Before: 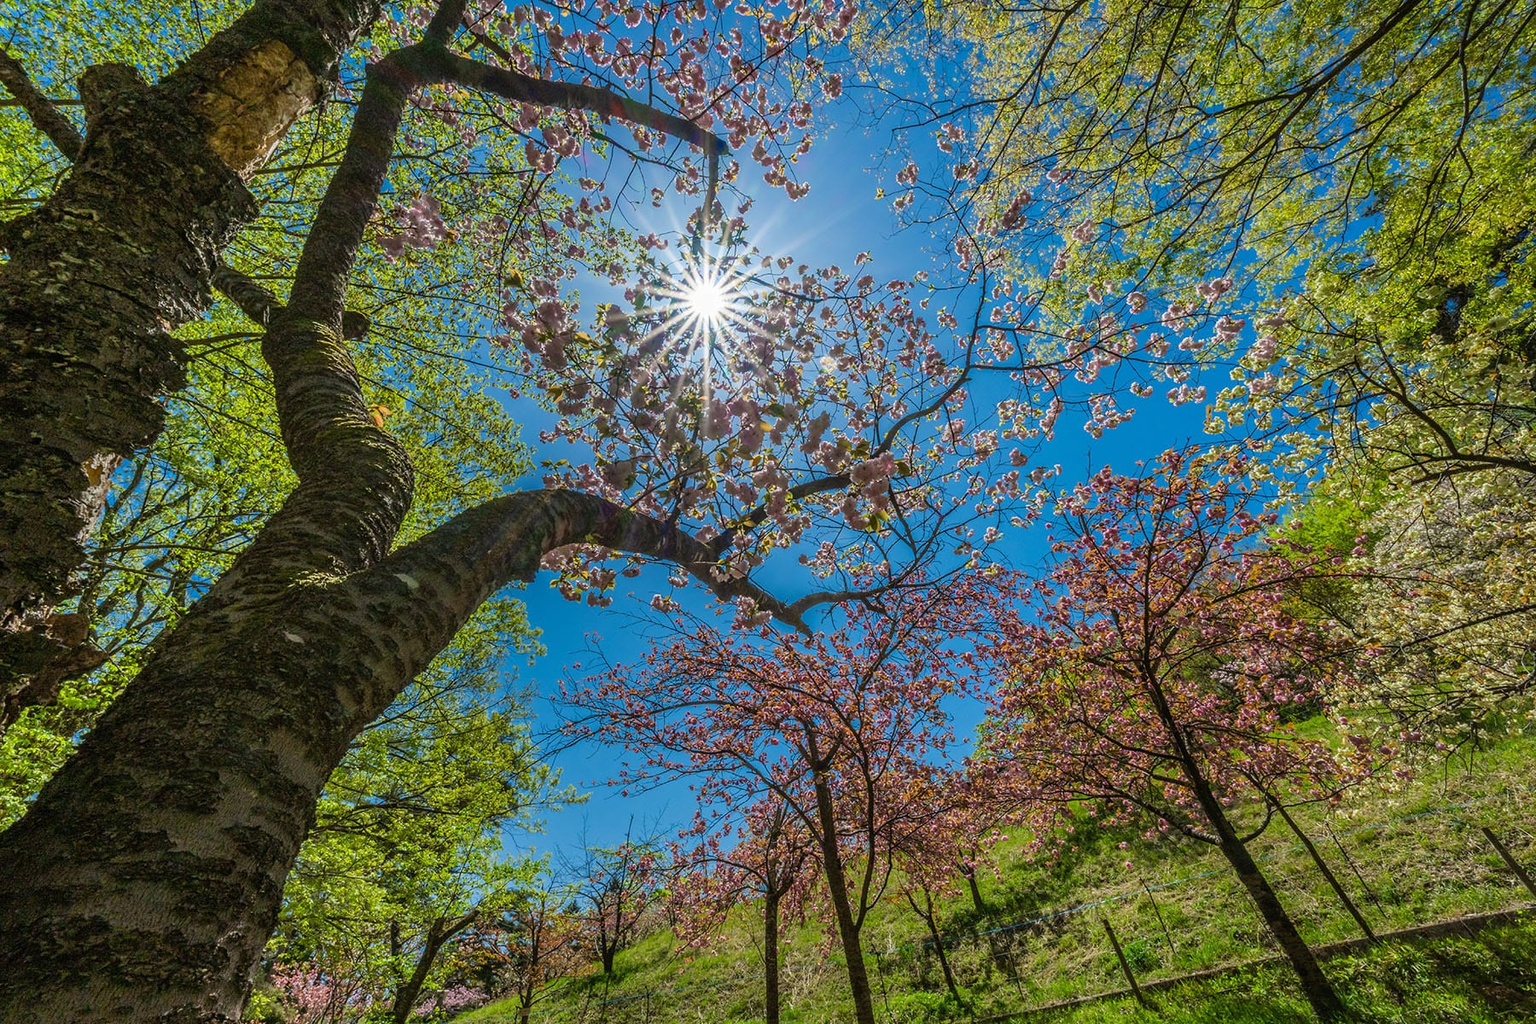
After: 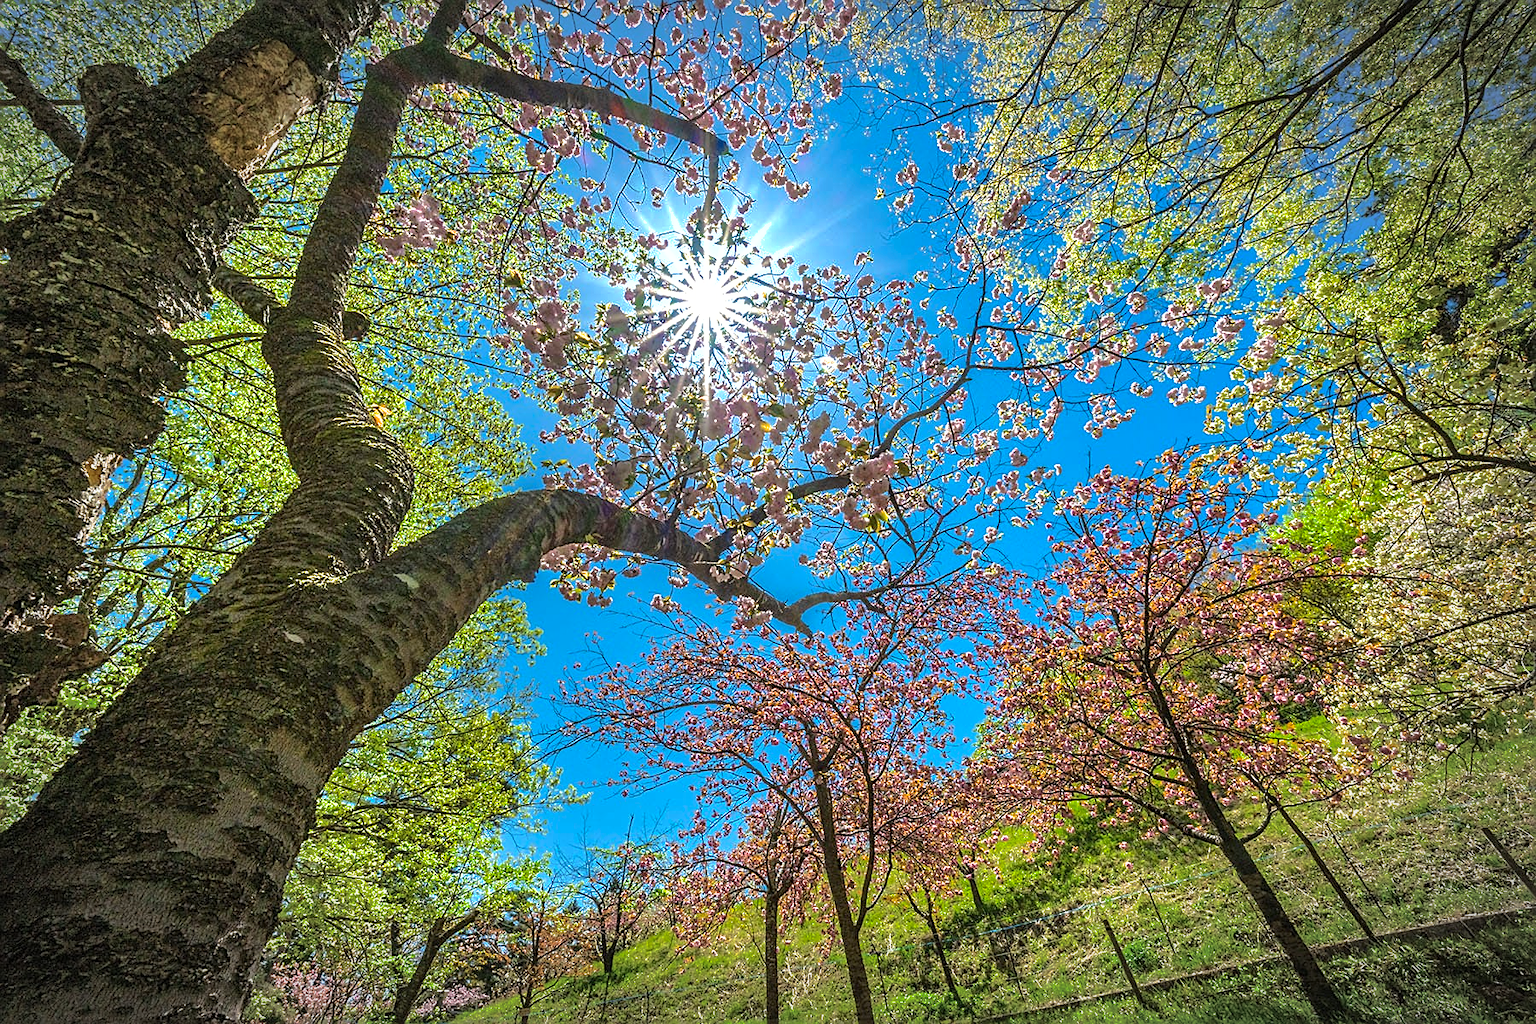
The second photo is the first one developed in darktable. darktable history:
shadows and highlights: shadows 25, highlights -70
exposure: black level correction 0, exposure 1 EV, compensate exposure bias true, compensate highlight preservation false
sharpen: on, module defaults
vignetting: automatic ratio true
